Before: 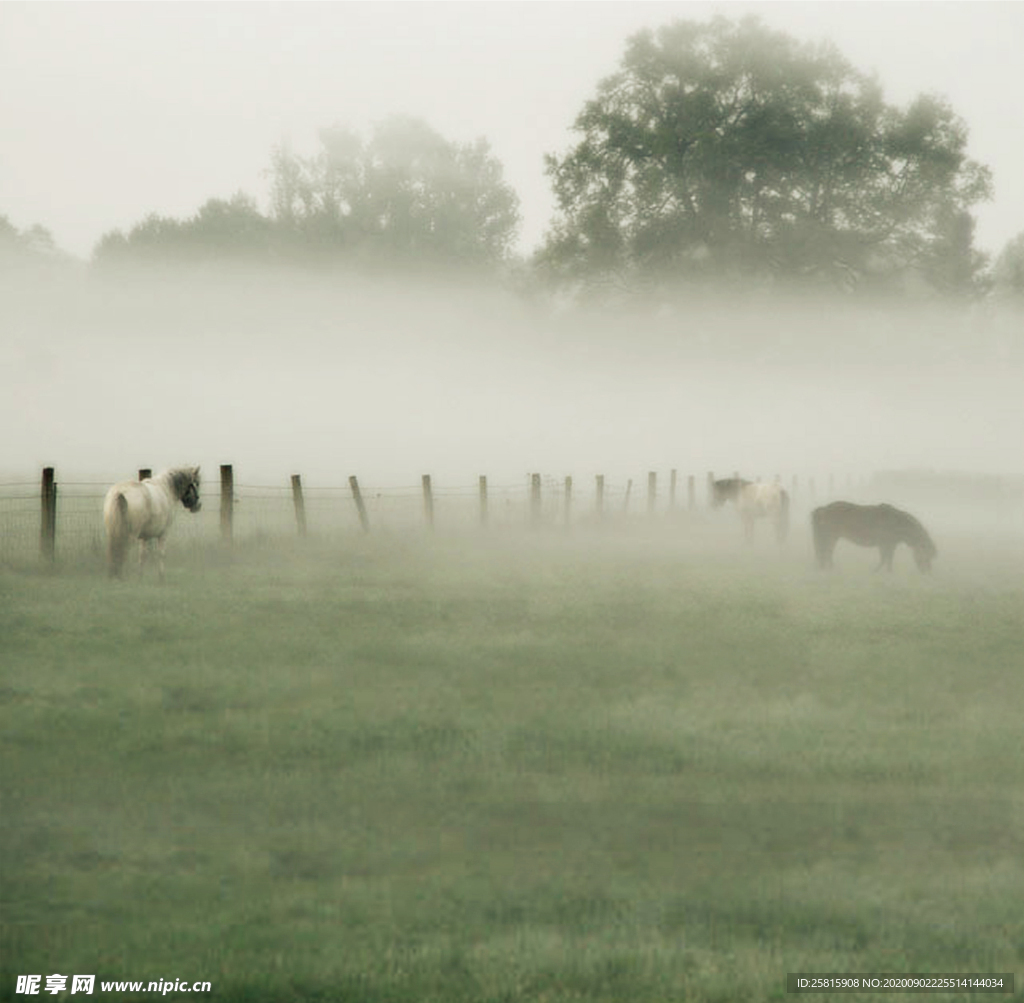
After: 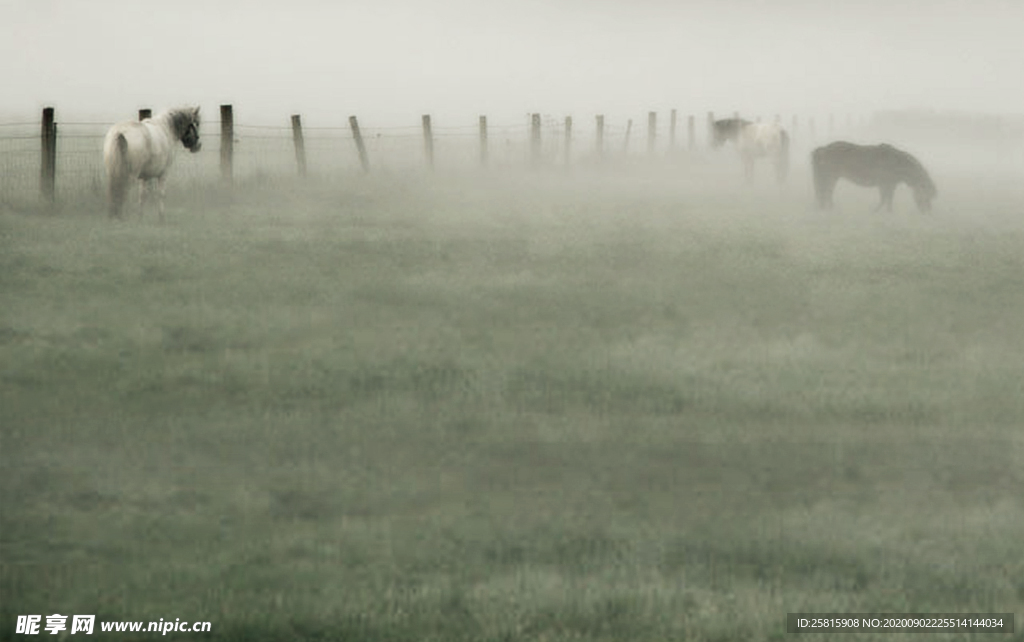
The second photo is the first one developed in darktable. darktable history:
crop and rotate: top 35.927%
contrast brightness saturation: contrast 0.097, saturation -0.361
